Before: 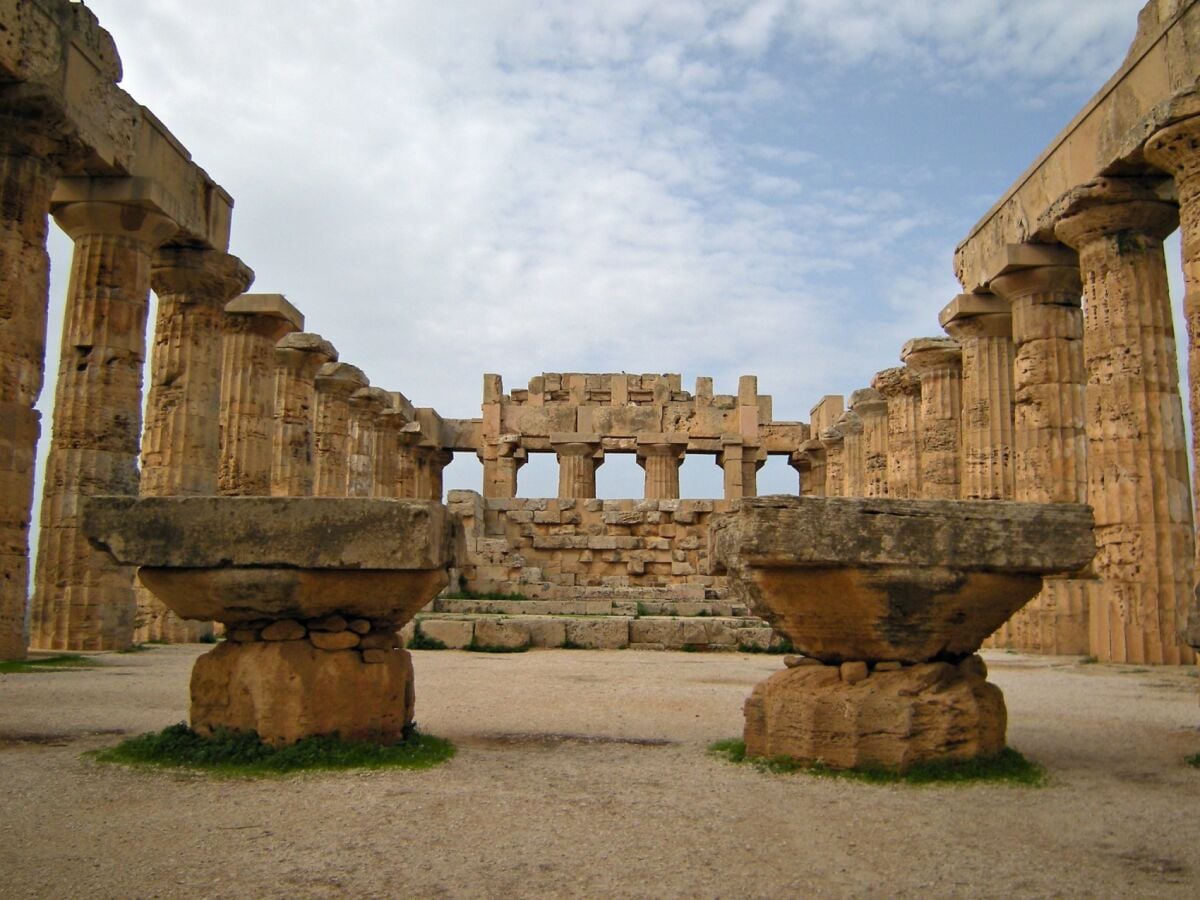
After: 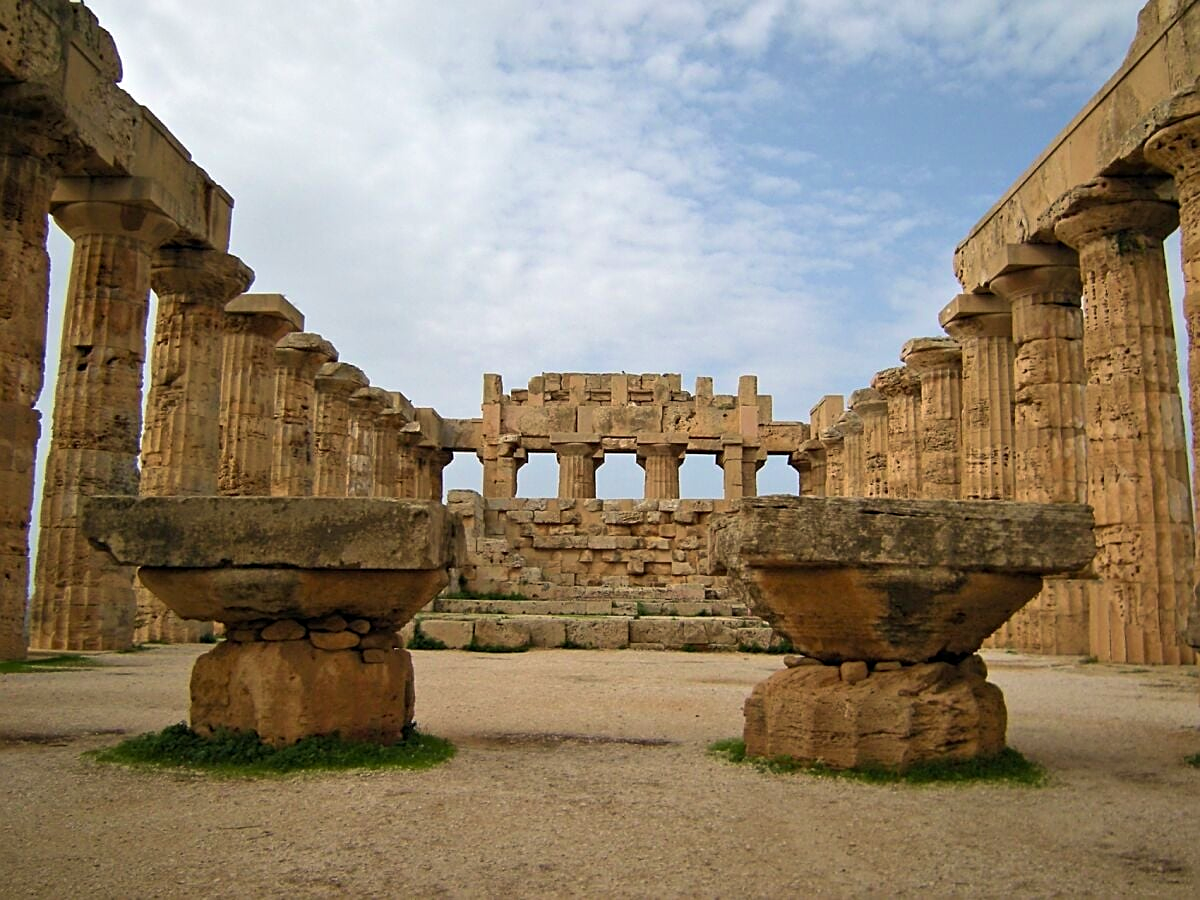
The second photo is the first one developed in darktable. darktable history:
exposure: black level correction 0.001, compensate highlight preservation false
velvia: on, module defaults
sharpen: on, module defaults
